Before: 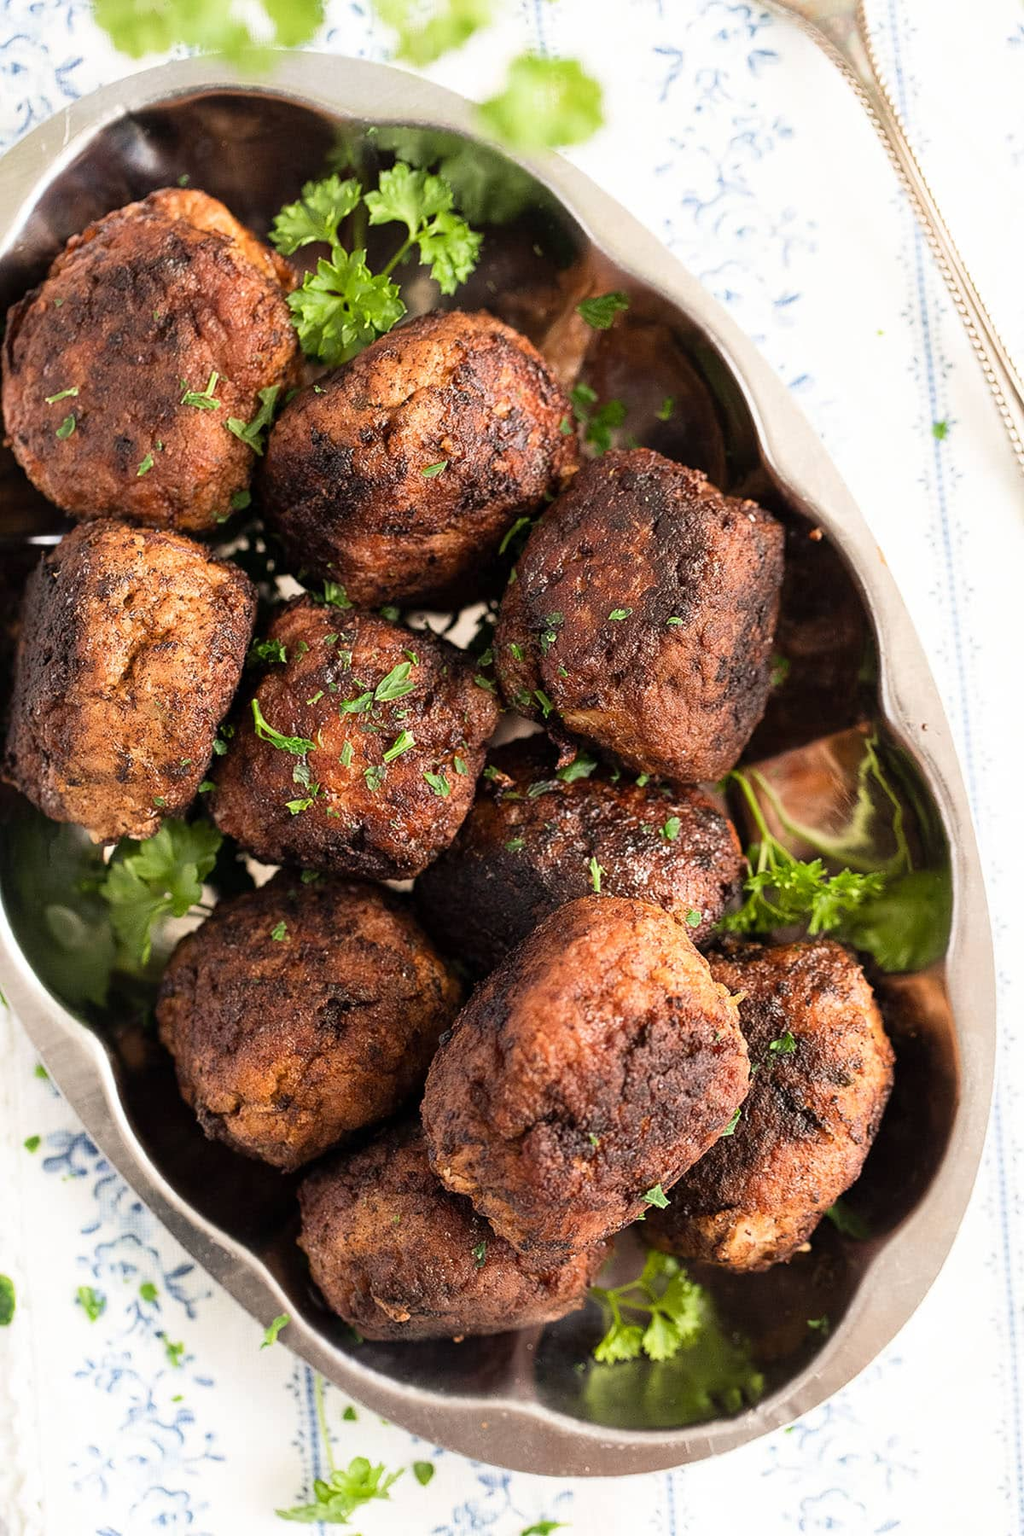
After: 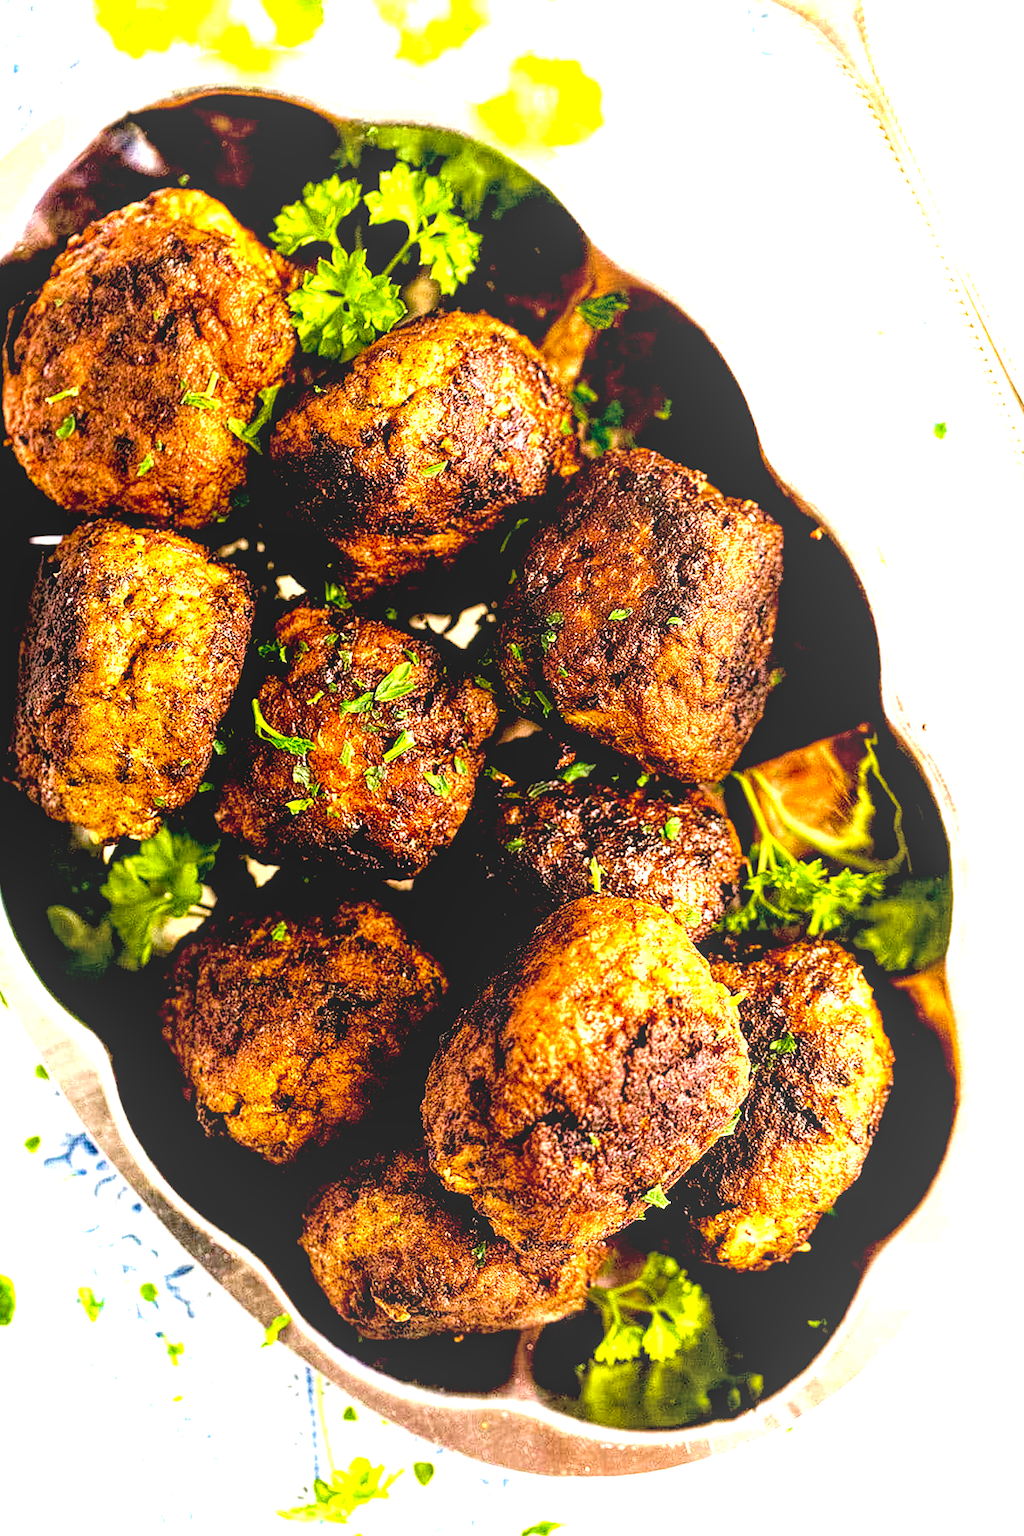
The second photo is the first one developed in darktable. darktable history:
local contrast: highlights 74%, shadows 55%, detail 176%, midtone range 0.205
color balance rgb: perceptual saturation grading › global saturation 35.299%, global vibrance 25.465%
haze removal: compatibility mode true, adaptive false
exposure: black level correction 0.042, exposure 0.5 EV, compensate exposure bias true, compensate highlight preservation false
velvia: on, module defaults
tone equalizer: -8 EV -0.718 EV, -7 EV -0.672 EV, -6 EV -0.622 EV, -5 EV -0.411 EV, -3 EV 0.377 EV, -2 EV 0.6 EV, -1 EV 0.695 EV, +0 EV 0.731 EV, edges refinement/feathering 500, mask exposure compensation -1.57 EV, preserve details no
